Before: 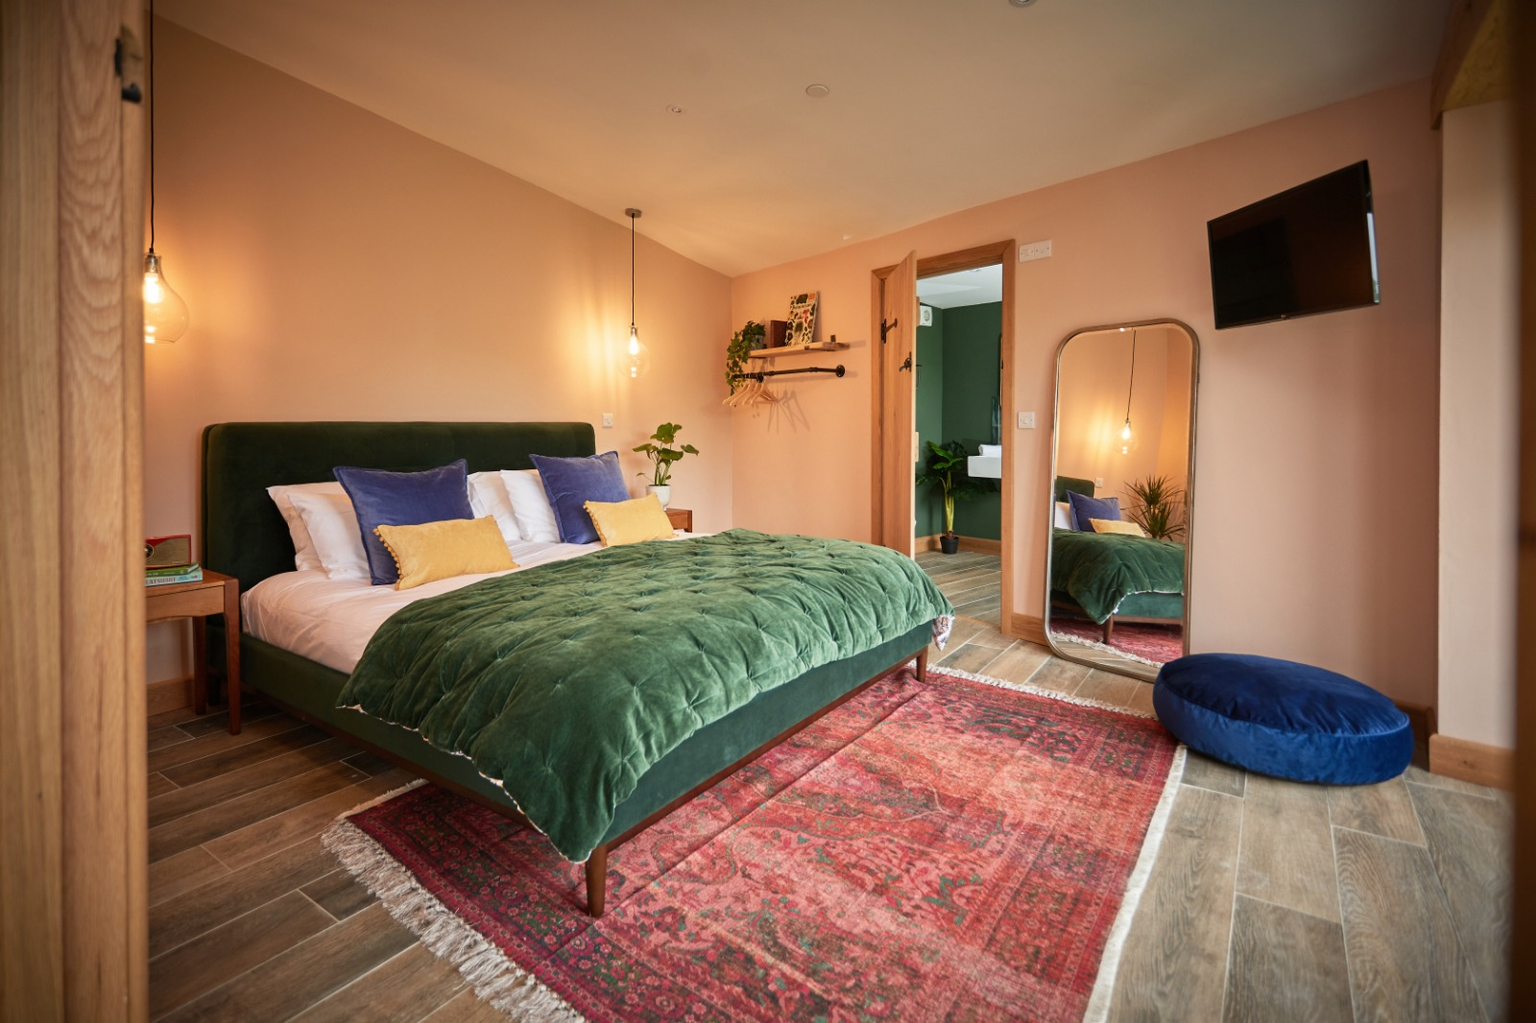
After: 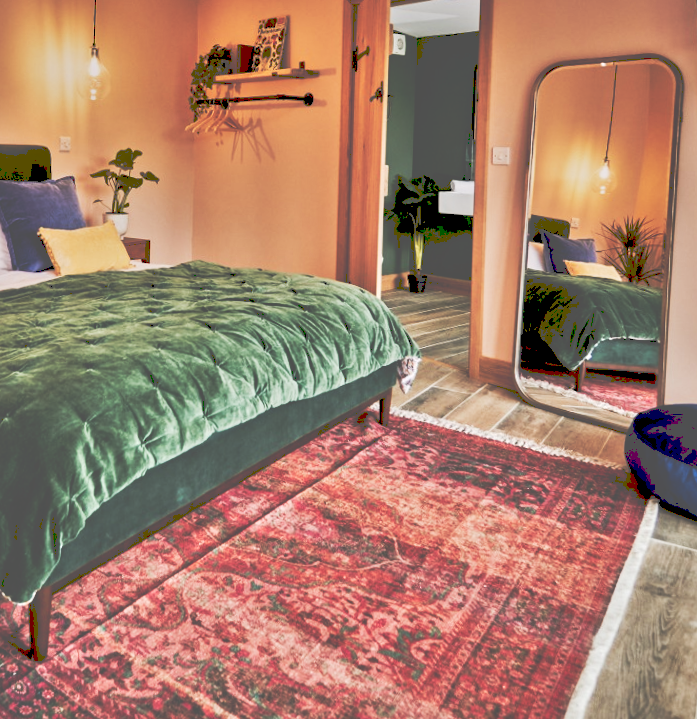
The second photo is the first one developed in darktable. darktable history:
tone curve: curves: ch0 [(0, 0) (0.003, 0.334) (0.011, 0.338) (0.025, 0.338) (0.044, 0.338) (0.069, 0.339) (0.1, 0.342) (0.136, 0.343) (0.177, 0.349) (0.224, 0.36) (0.277, 0.385) (0.335, 0.42) (0.399, 0.465) (0.468, 0.535) (0.543, 0.632) (0.623, 0.73) (0.709, 0.814) (0.801, 0.879) (0.898, 0.935) (1, 1)], preserve colors none
tone equalizer: -8 EV -0.002 EV, -7 EV 0.005 EV, -6 EV -0.008 EV, -5 EV 0.007 EV, -4 EV -0.042 EV, -3 EV -0.233 EV, -2 EV -0.662 EV, -1 EV -0.983 EV, +0 EV -0.969 EV, smoothing diameter 2%, edges refinement/feathering 20, mask exposure compensation -1.57 EV, filter diffusion 5
shadows and highlights: low approximation 0.01, soften with gaussian
crop: left 35.432%, top 26.233%, right 20.145%, bottom 3.432%
graduated density: density 0.38 EV, hardness 21%, rotation -6.11°, saturation 32%
rotate and perspective: rotation 1.57°, crop left 0.018, crop right 0.982, crop top 0.039, crop bottom 0.961
contrast equalizer: octaves 7, y [[0.609, 0.611, 0.615, 0.613, 0.607, 0.603], [0.504, 0.498, 0.496, 0.499, 0.506, 0.516], [0 ×6], [0 ×6], [0 ×6]]
